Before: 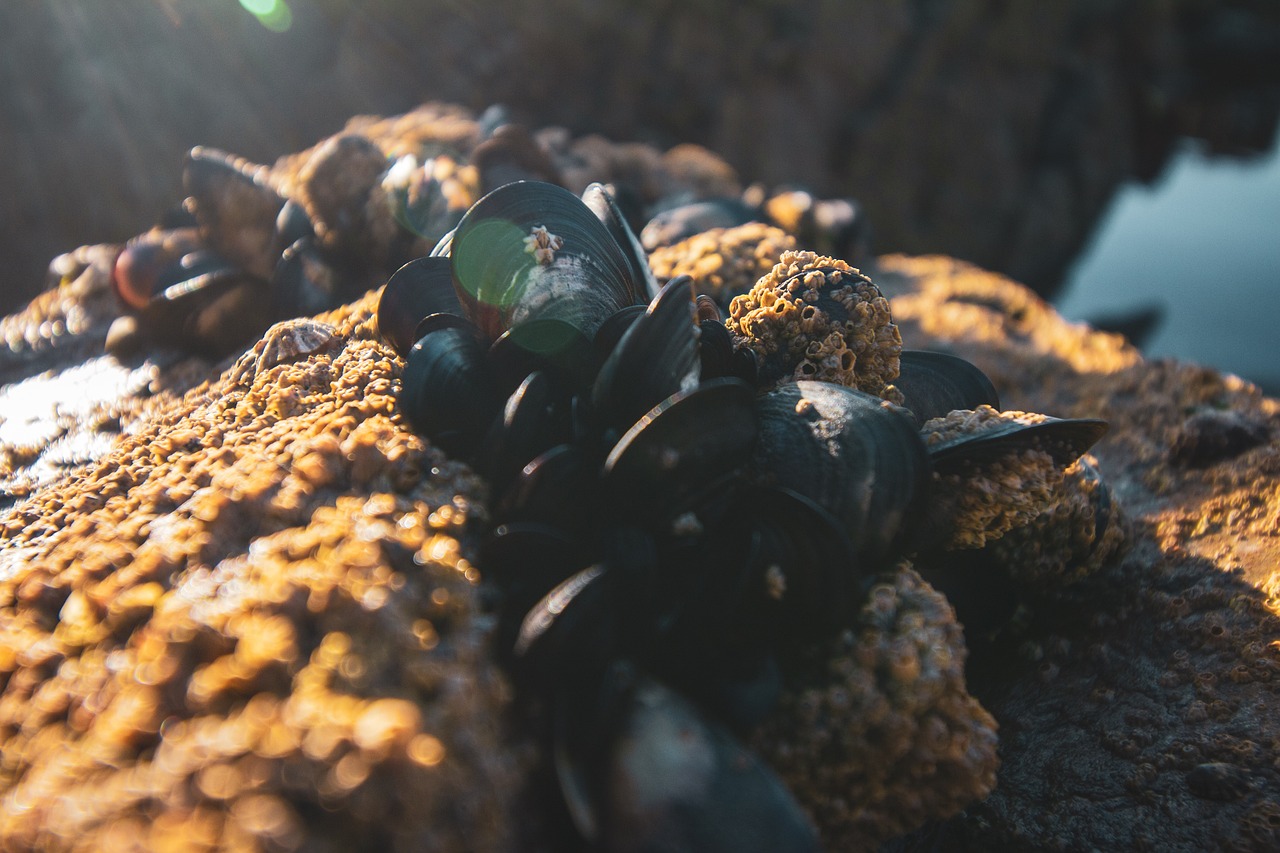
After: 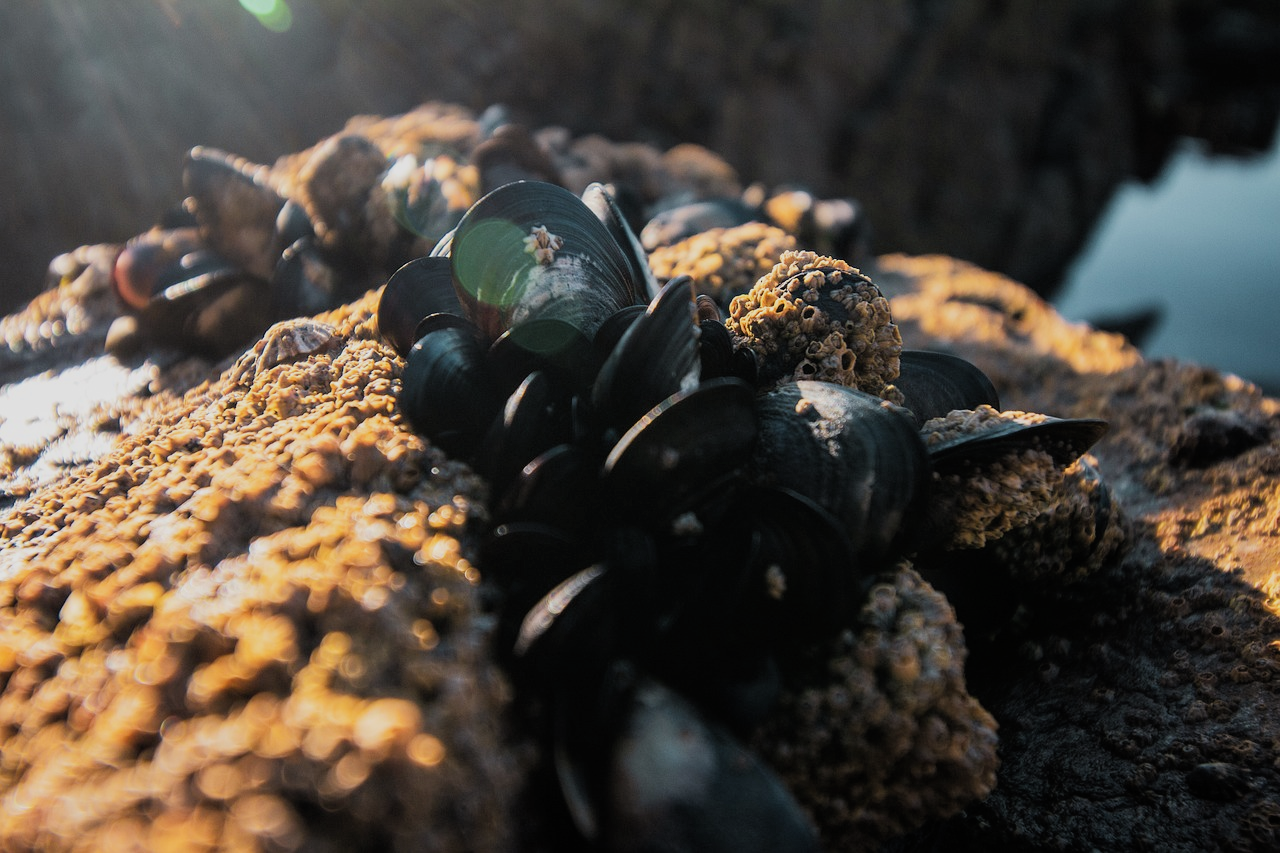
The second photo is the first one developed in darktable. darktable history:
filmic rgb: black relative exposure -7.74 EV, white relative exposure 4.44 EV, target black luminance 0%, hardness 3.76, latitude 50.83%, contrast 1.077, highlights saturation mix 8.51%, shadows ↔ highlights balance -0.256%
